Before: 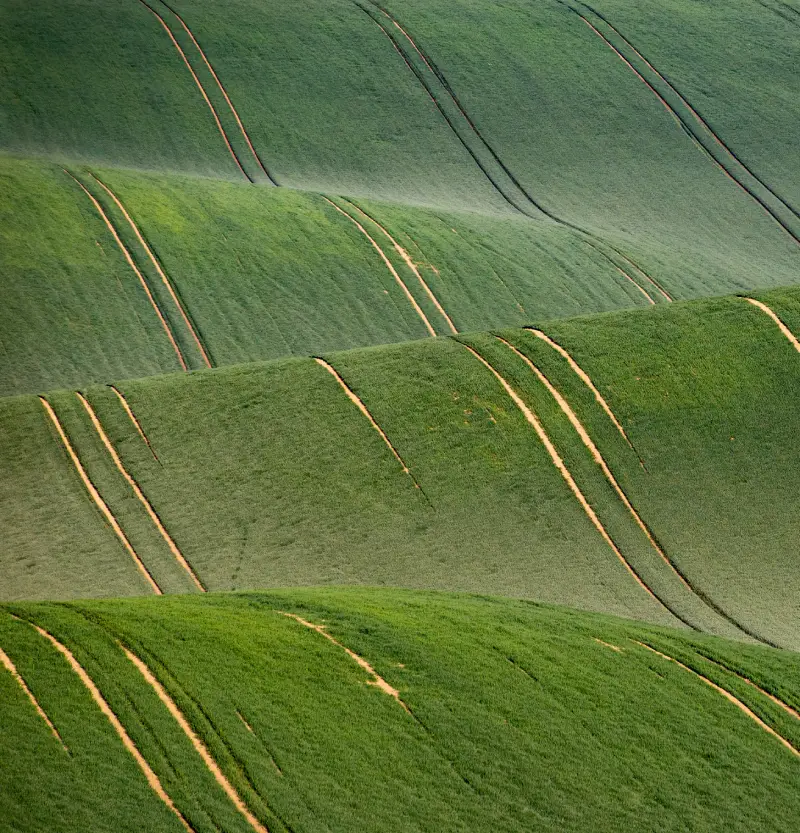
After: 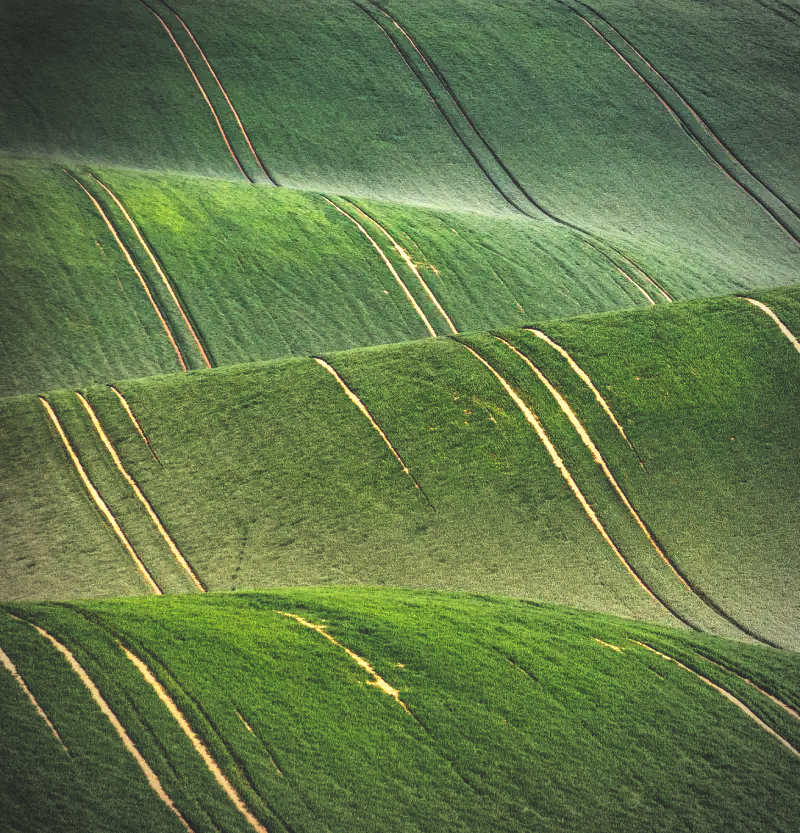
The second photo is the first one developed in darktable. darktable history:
shadows and highlights: radius 125.31, shadows 30.48, highlights -31.25, highlights color adjustment 55.58%, low approximation 0.01, soften with gaussian
vignetting: automatic ratio true
base curve: curves: ch0 [(0, 0.036) (0.007, 0.037) (0.604, 0.887) (1, 1)], preserve colors none
local contrast: on, module defaults
